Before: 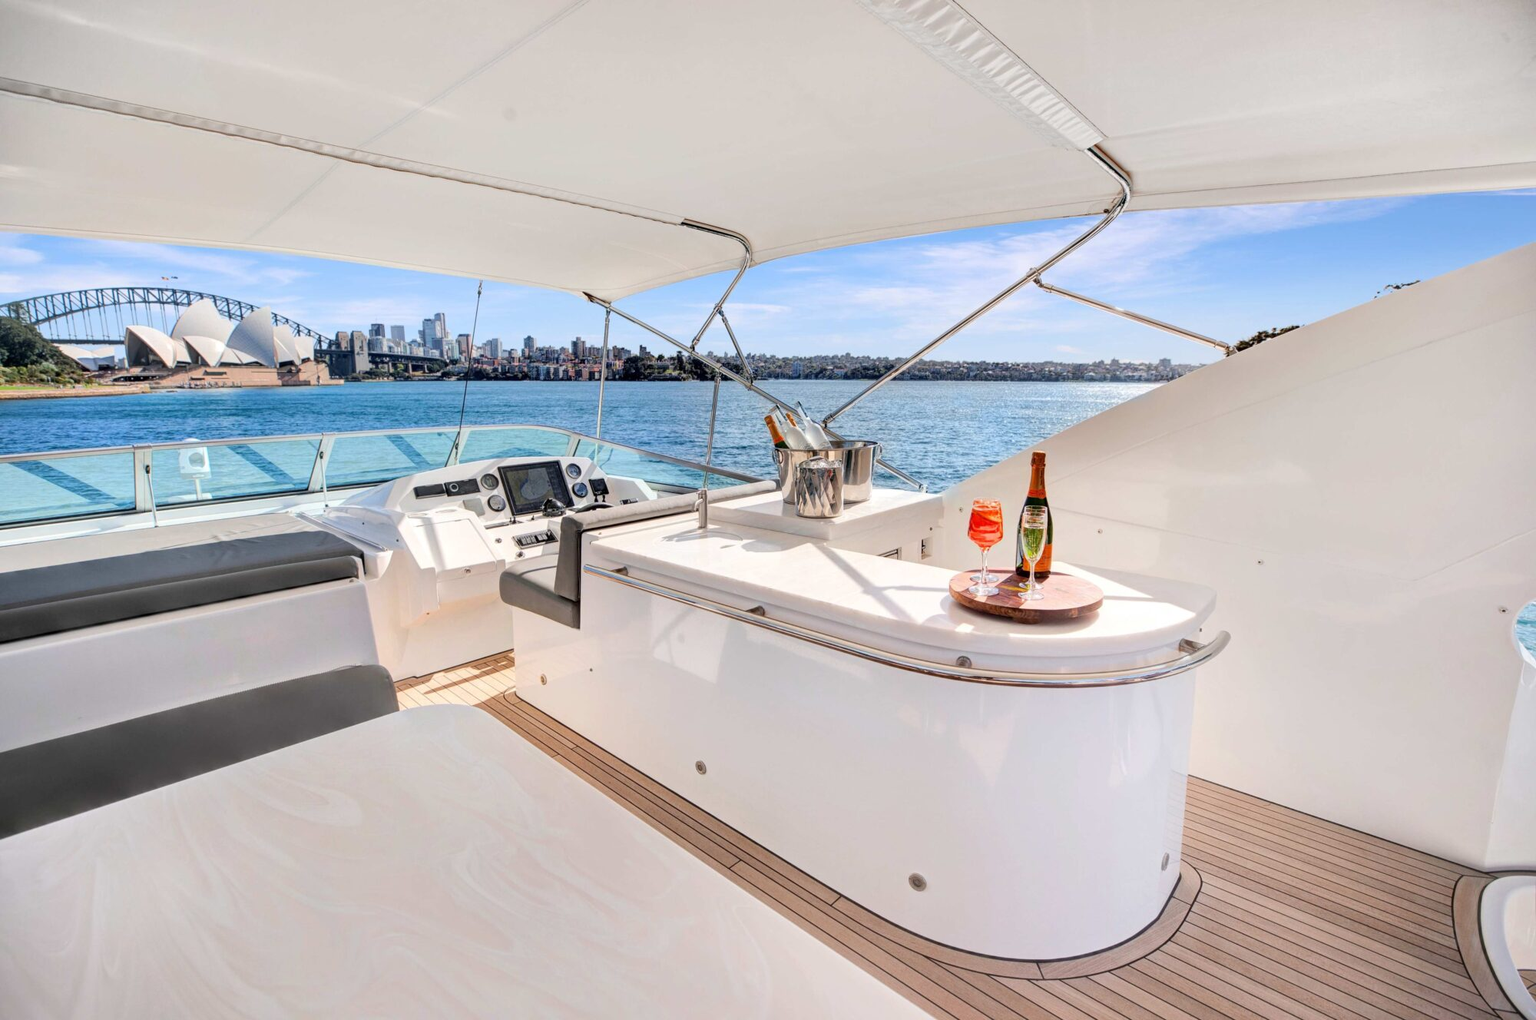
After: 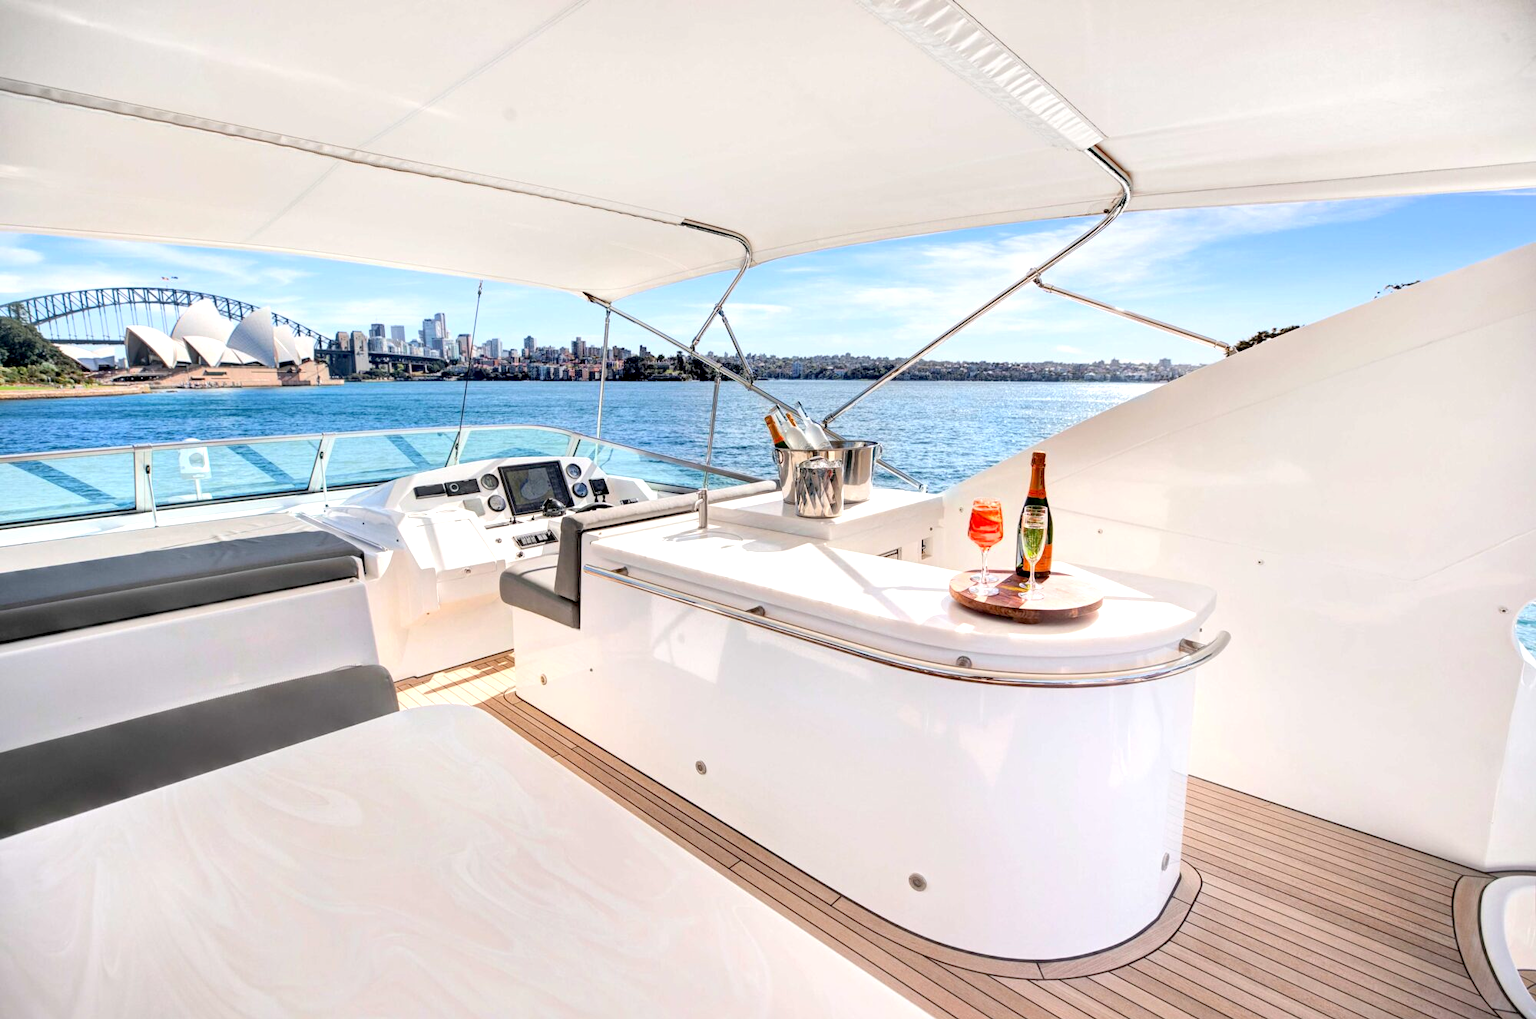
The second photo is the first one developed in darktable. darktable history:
exposure: black level correction 0.005, exposure 0.417 EV, compensate highlight preservation false
rotate and perspective: crop left 0, crop top 0
